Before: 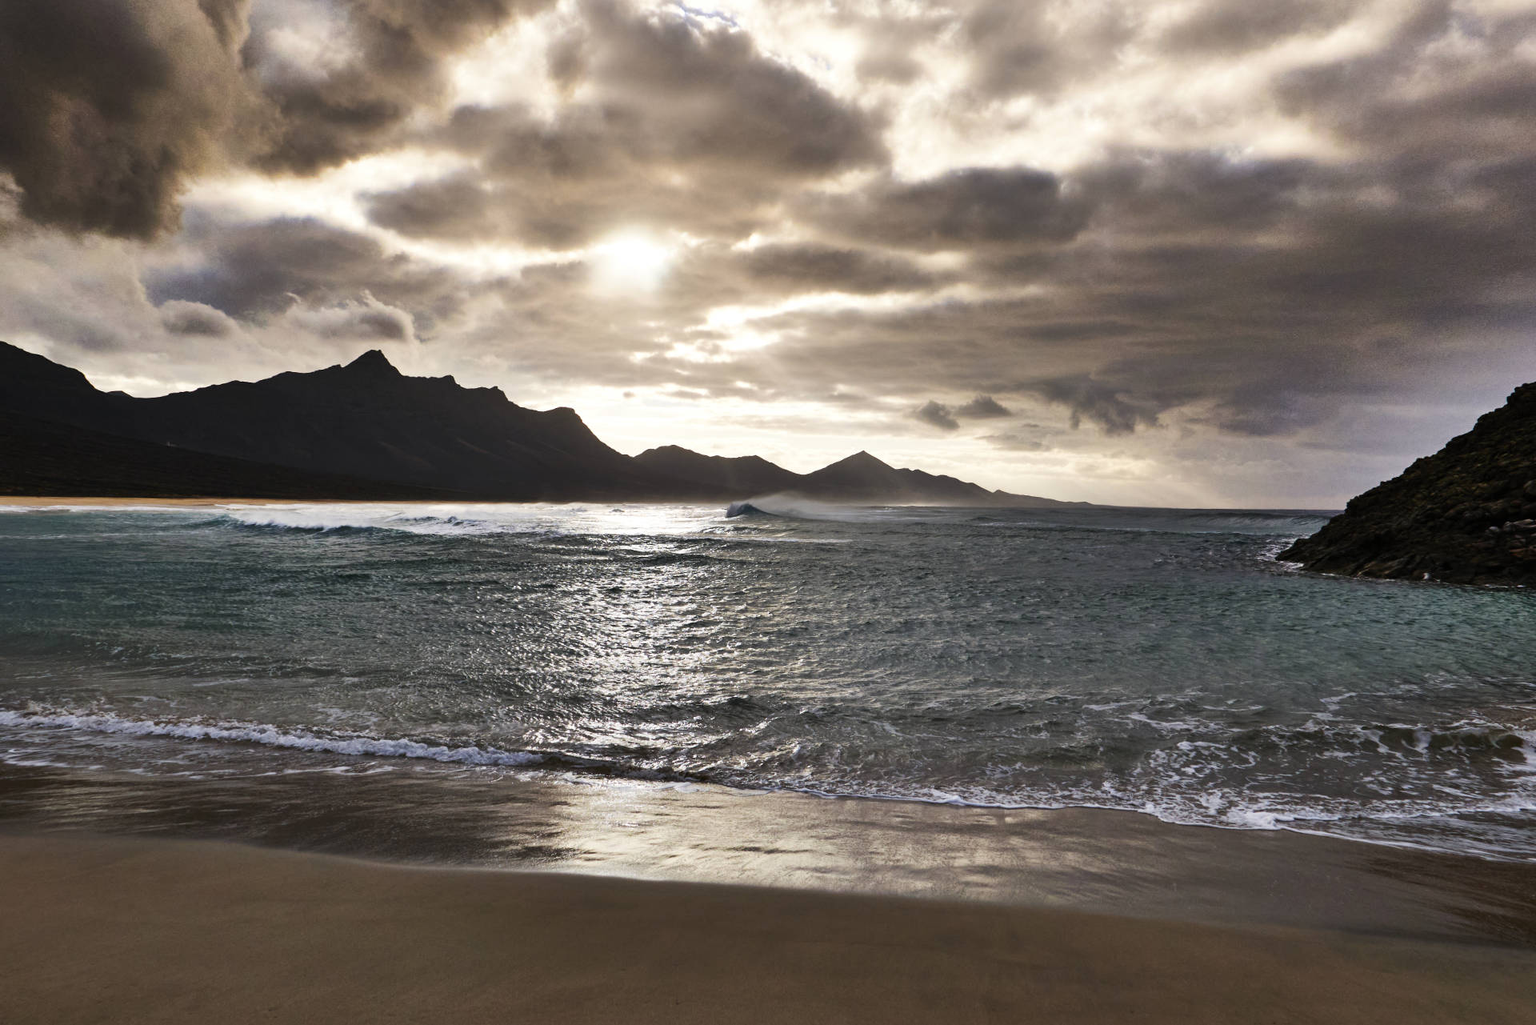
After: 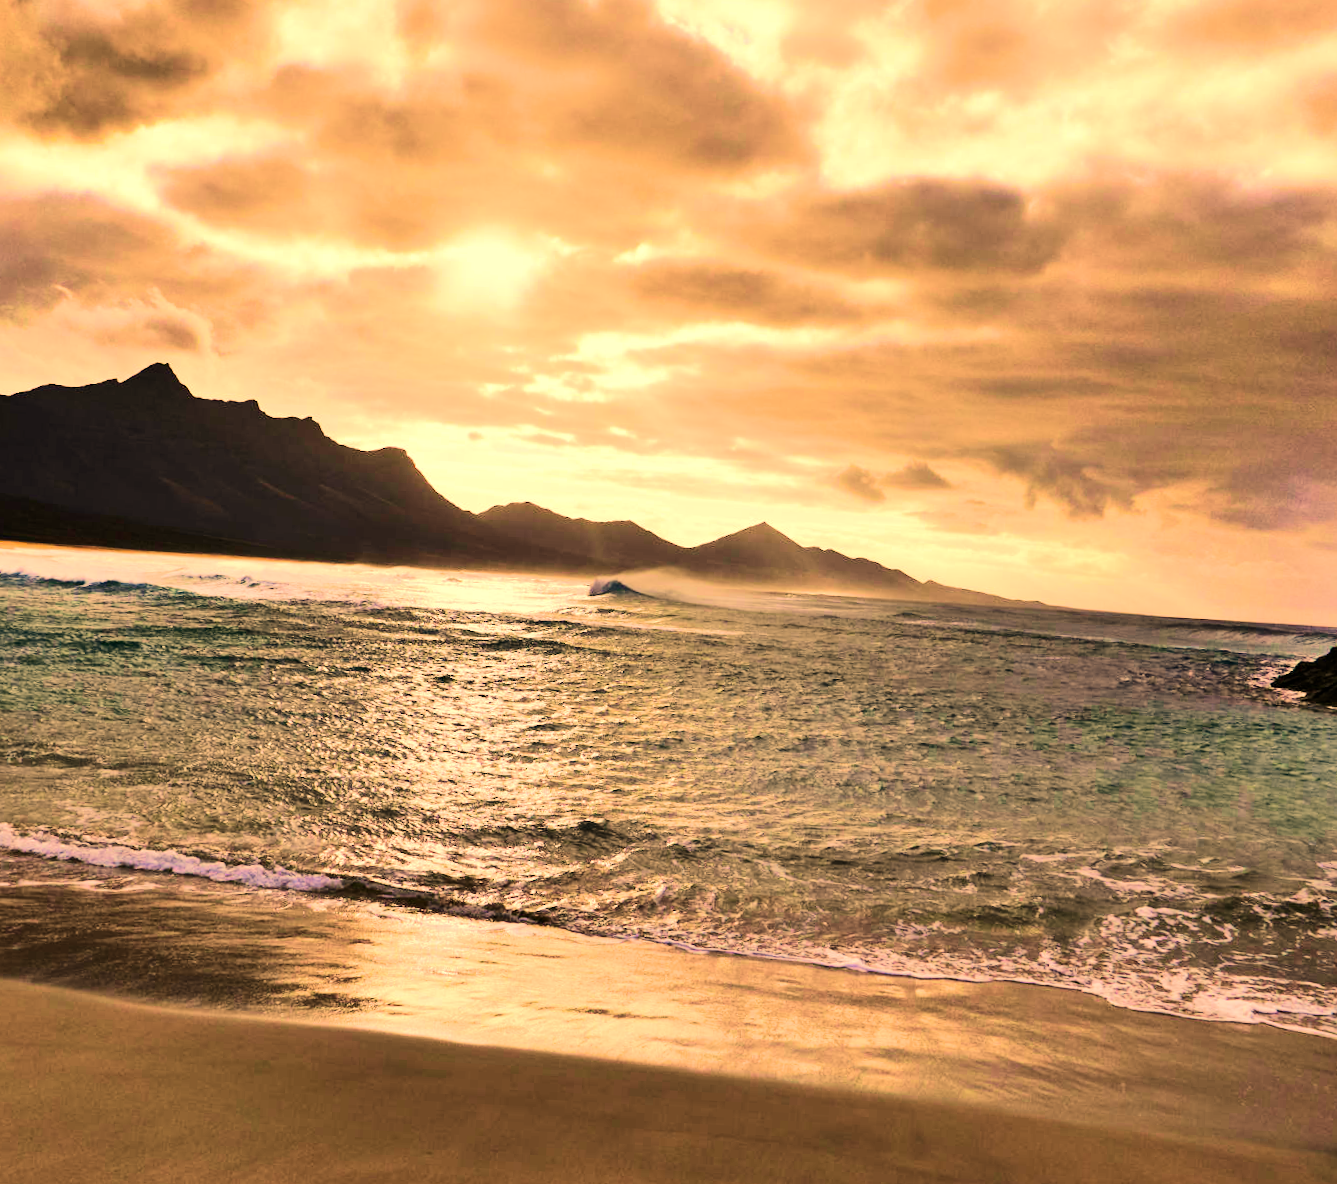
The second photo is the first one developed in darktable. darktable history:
tone equalizer: -7 EV 0.142 EV, -6 EV 0.56 EV, -5 EV 1.15 EV, -4 EV 1.36 EV, -3 EV 1.17 EV, -2 EV 0.6 EV, -1 EV 0.158 EV, edges refinement/feathering 500, mask exposure compensation -1.57 EV, preserve details no
base curve: preserve colors none
color correction: highlights a* 14.85, highlights b* 32.31
crop and rotate: angle -3.13°, left 13.958%, top 0.035%, right 10.764%, bottom 0.027%
velvia: strength 55.39%
